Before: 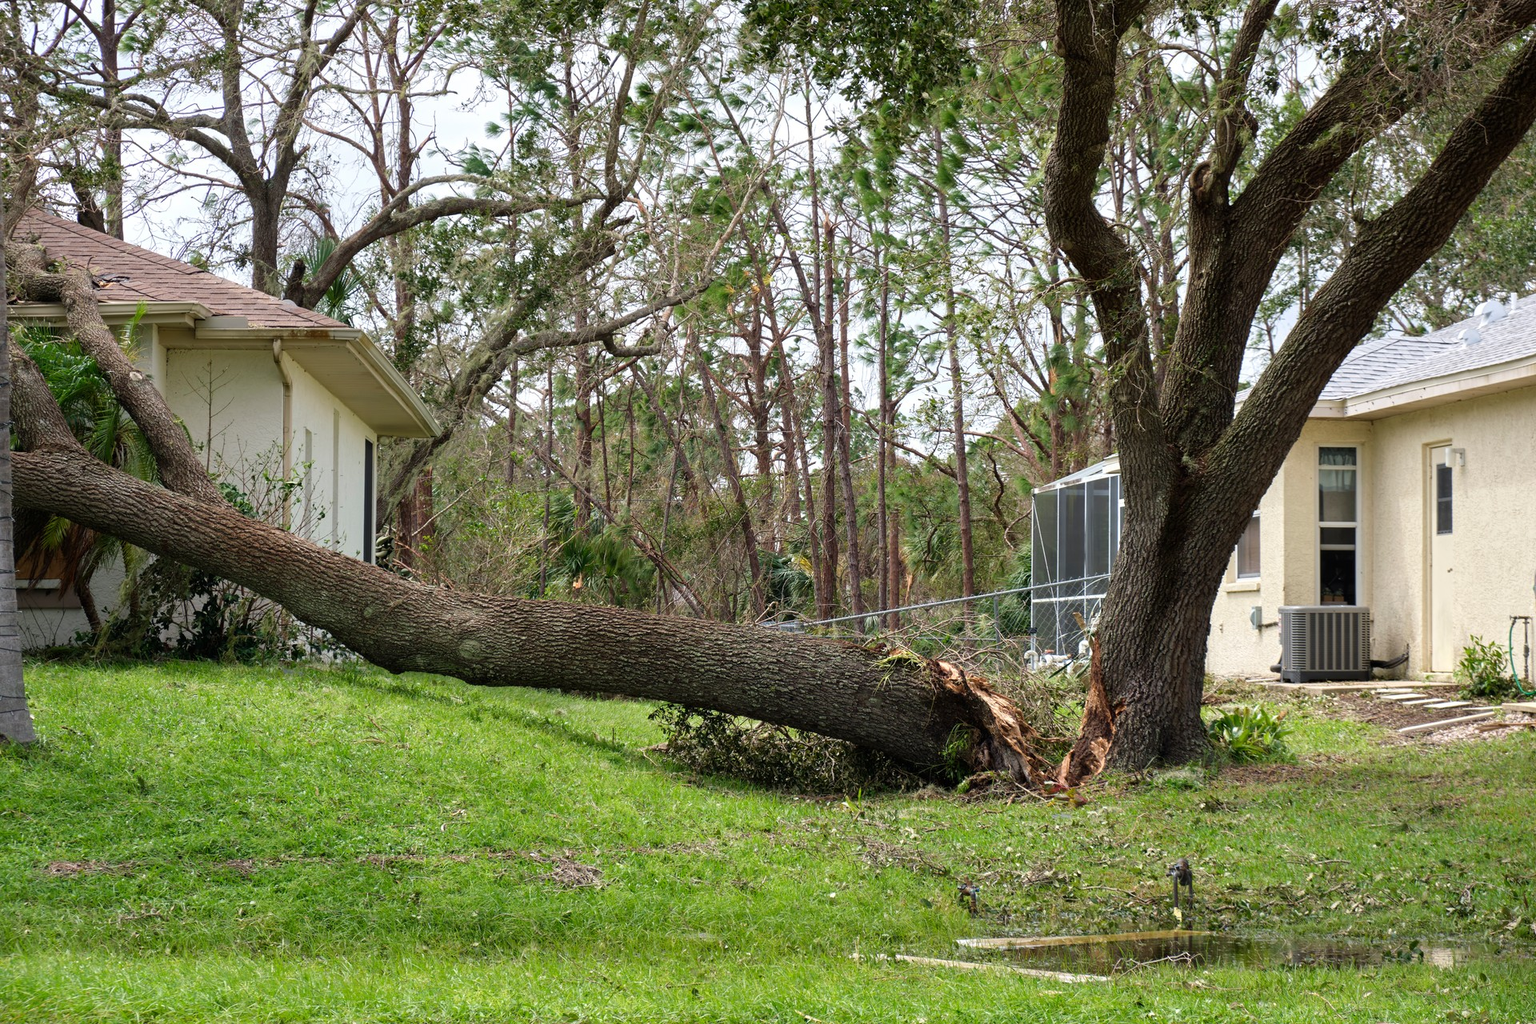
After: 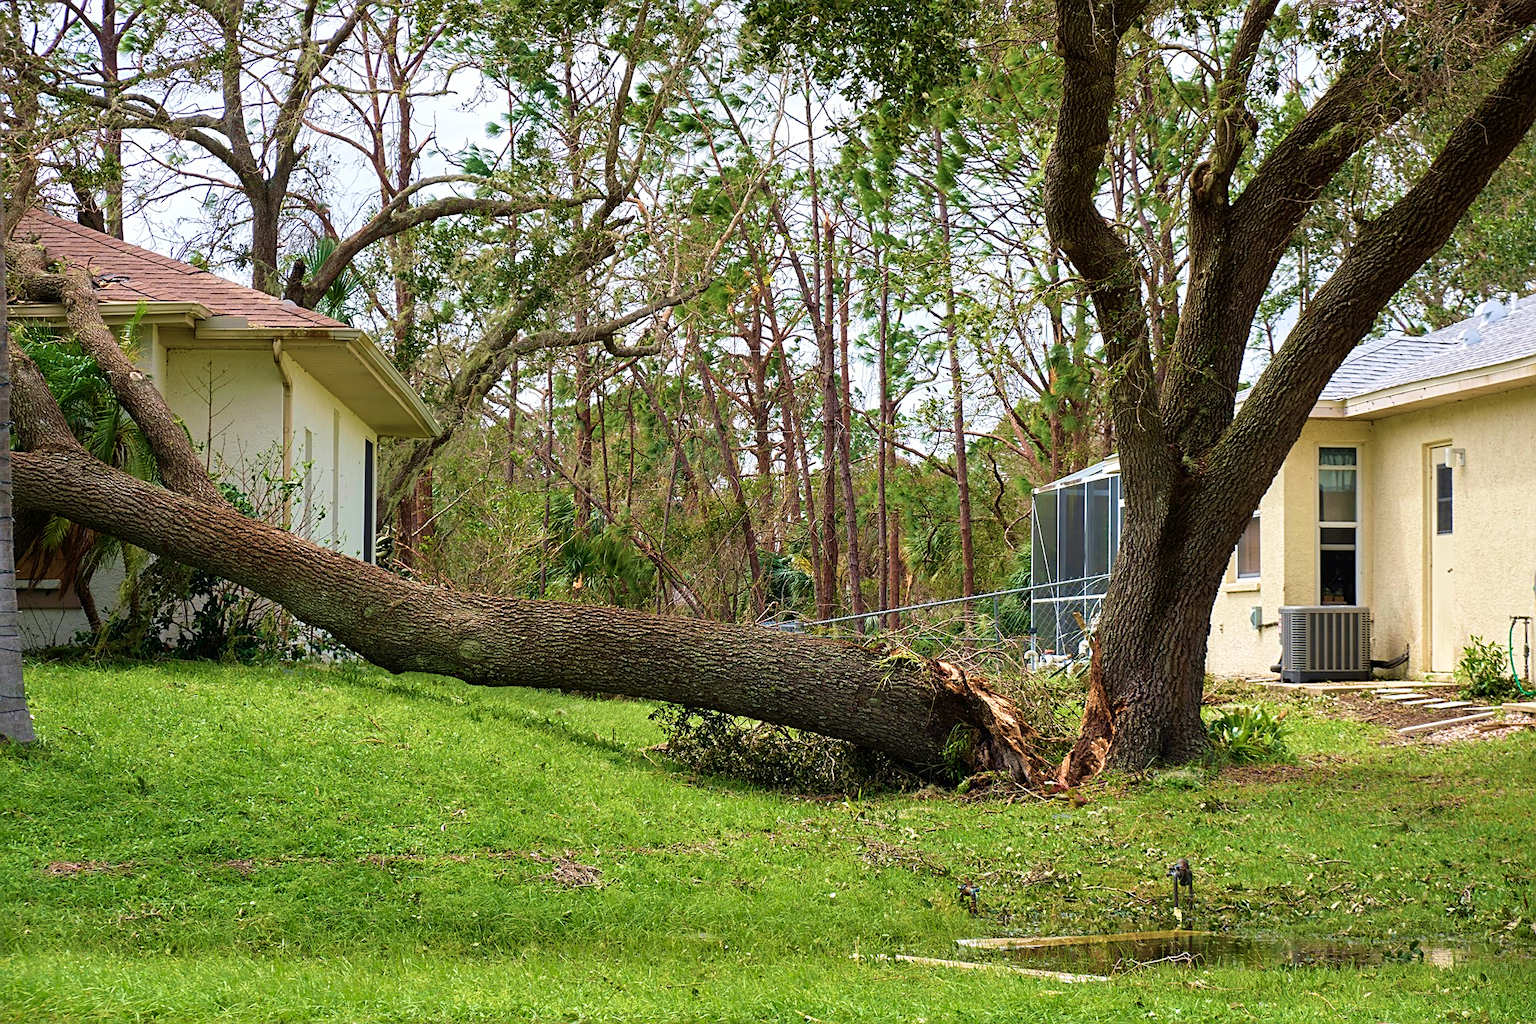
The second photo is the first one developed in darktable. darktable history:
sharpen: on, module defaults
velvia: strength 67.07%, mid-tones bias 0.972
tone equalizer: on, module defaults
